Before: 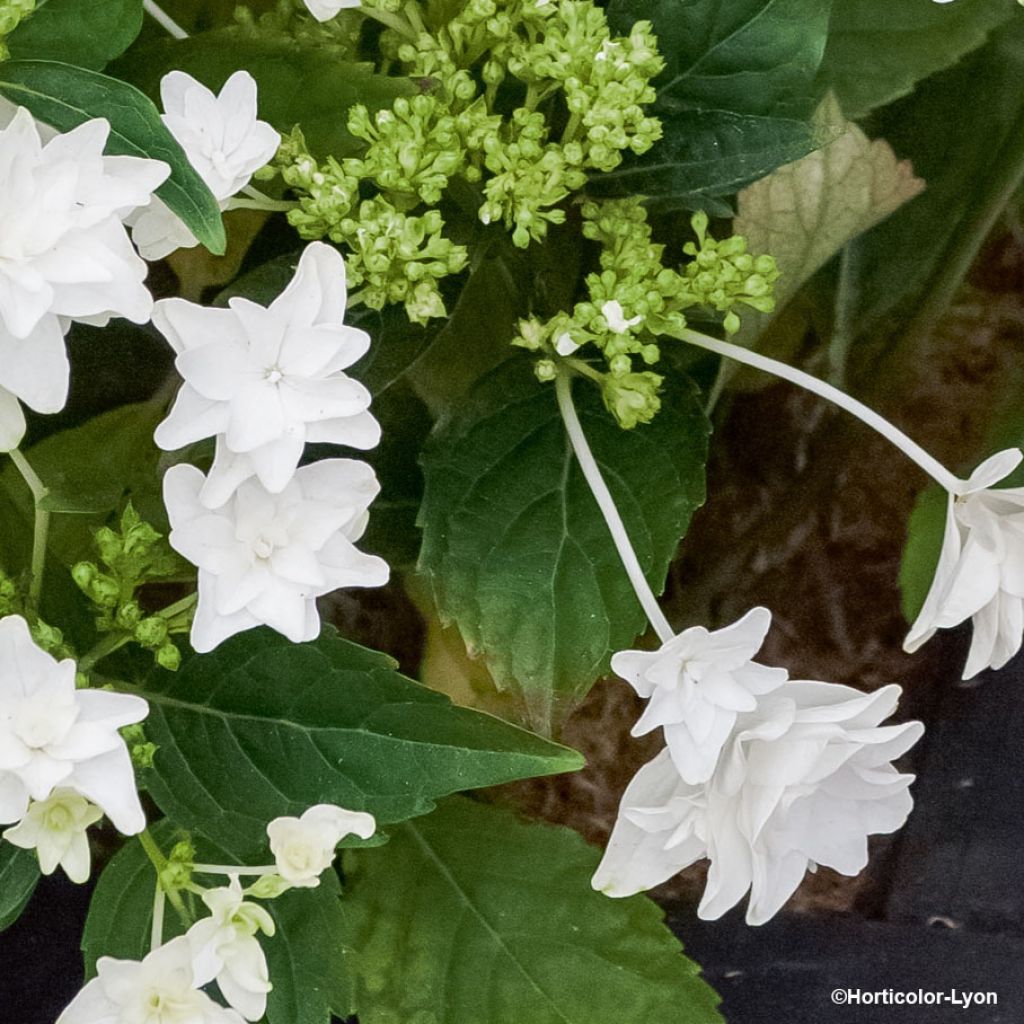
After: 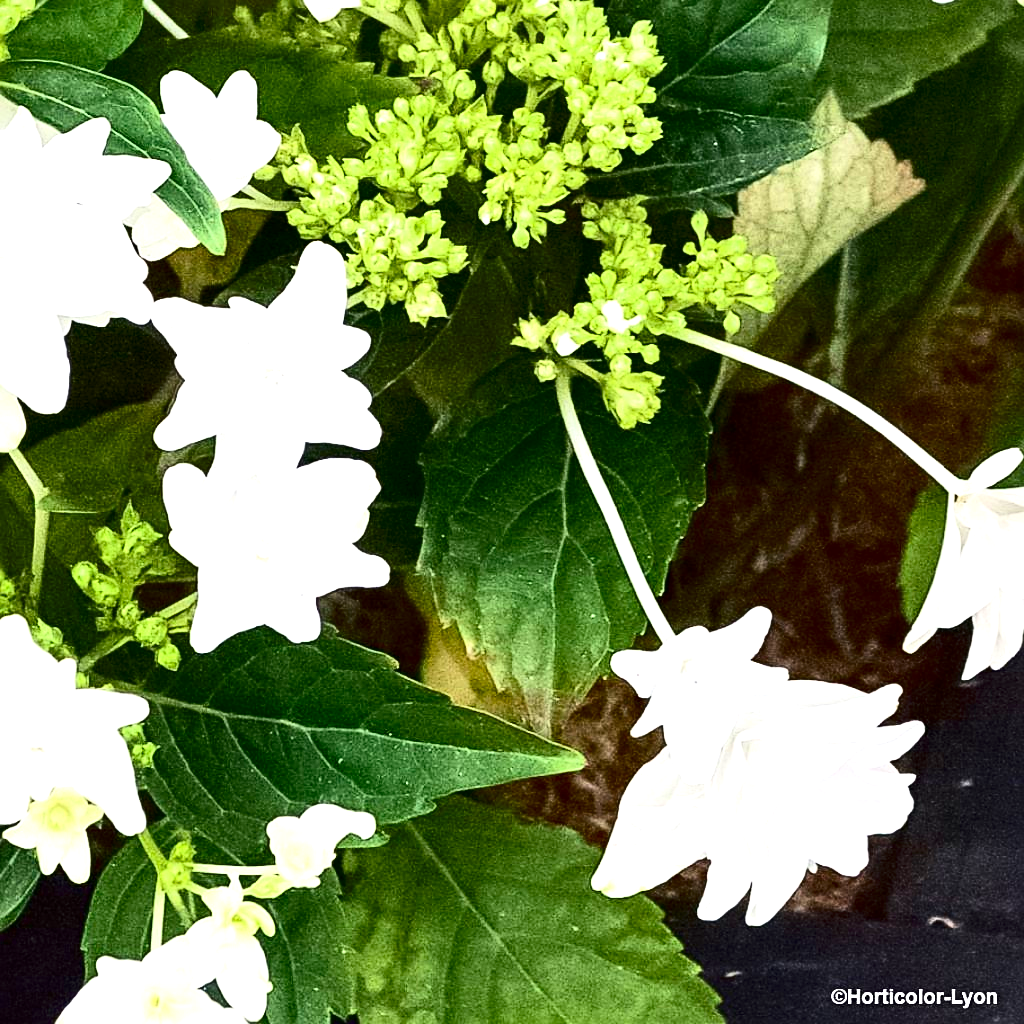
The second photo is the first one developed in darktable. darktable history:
contrast brightness saturation: contrast 0.303, brightness -0.077, saturation 0.172
sharpen: on, module defaults
exposure: black level correction 0, exposure 1.102 EV, compensate exposure bias true, compensate highlight preservation false
